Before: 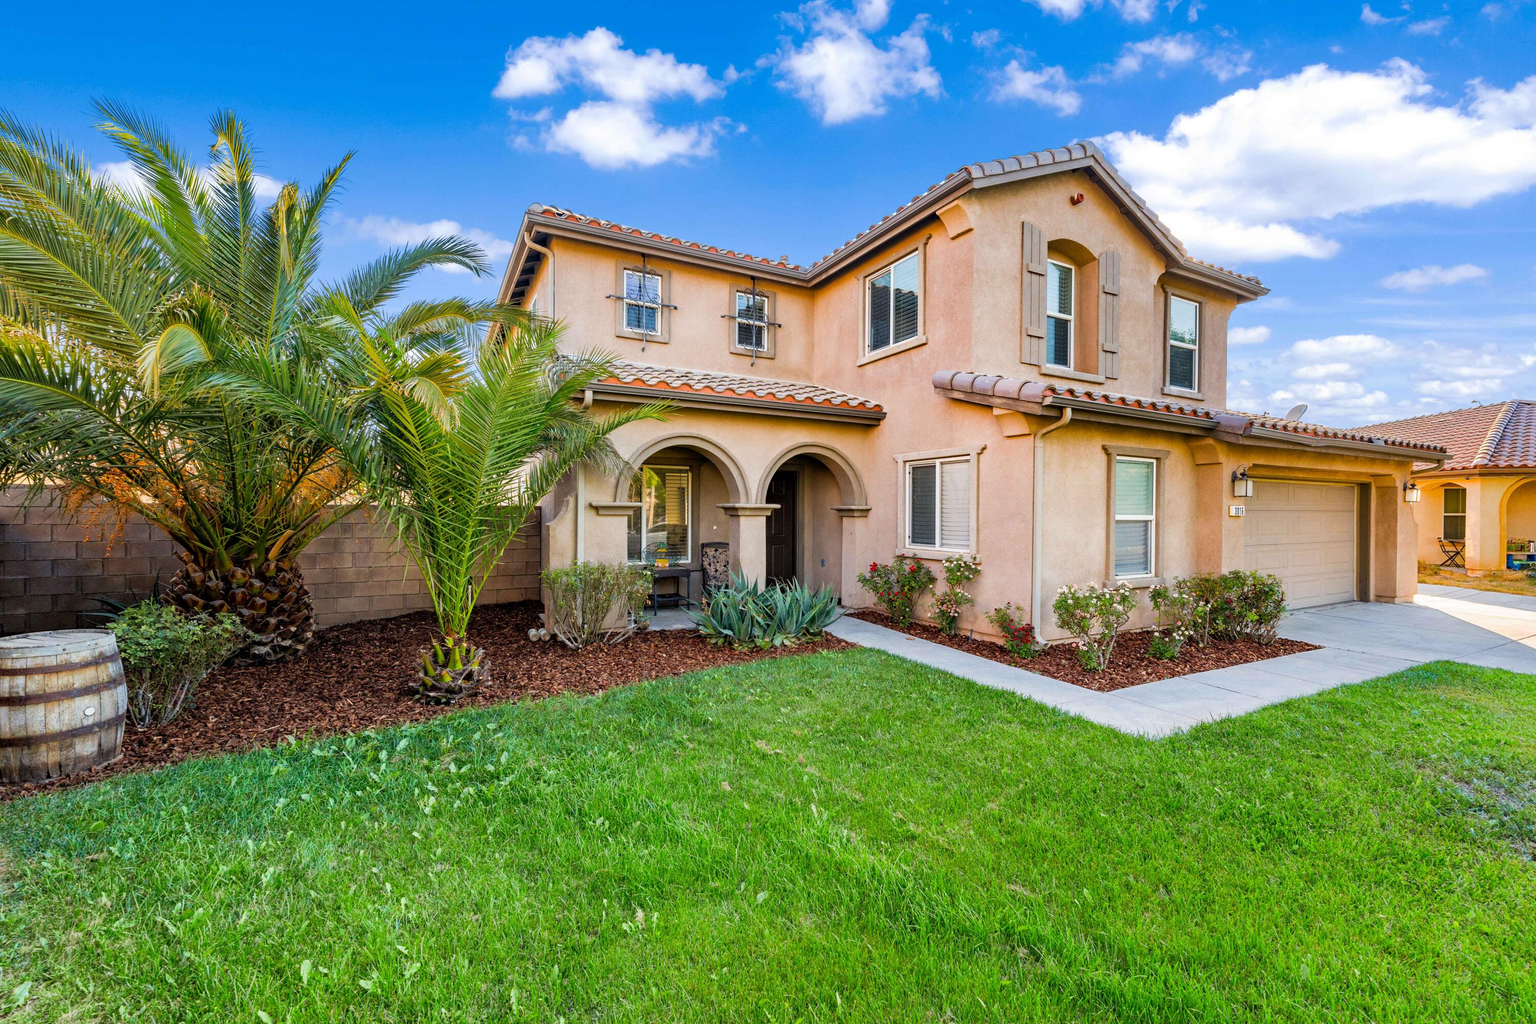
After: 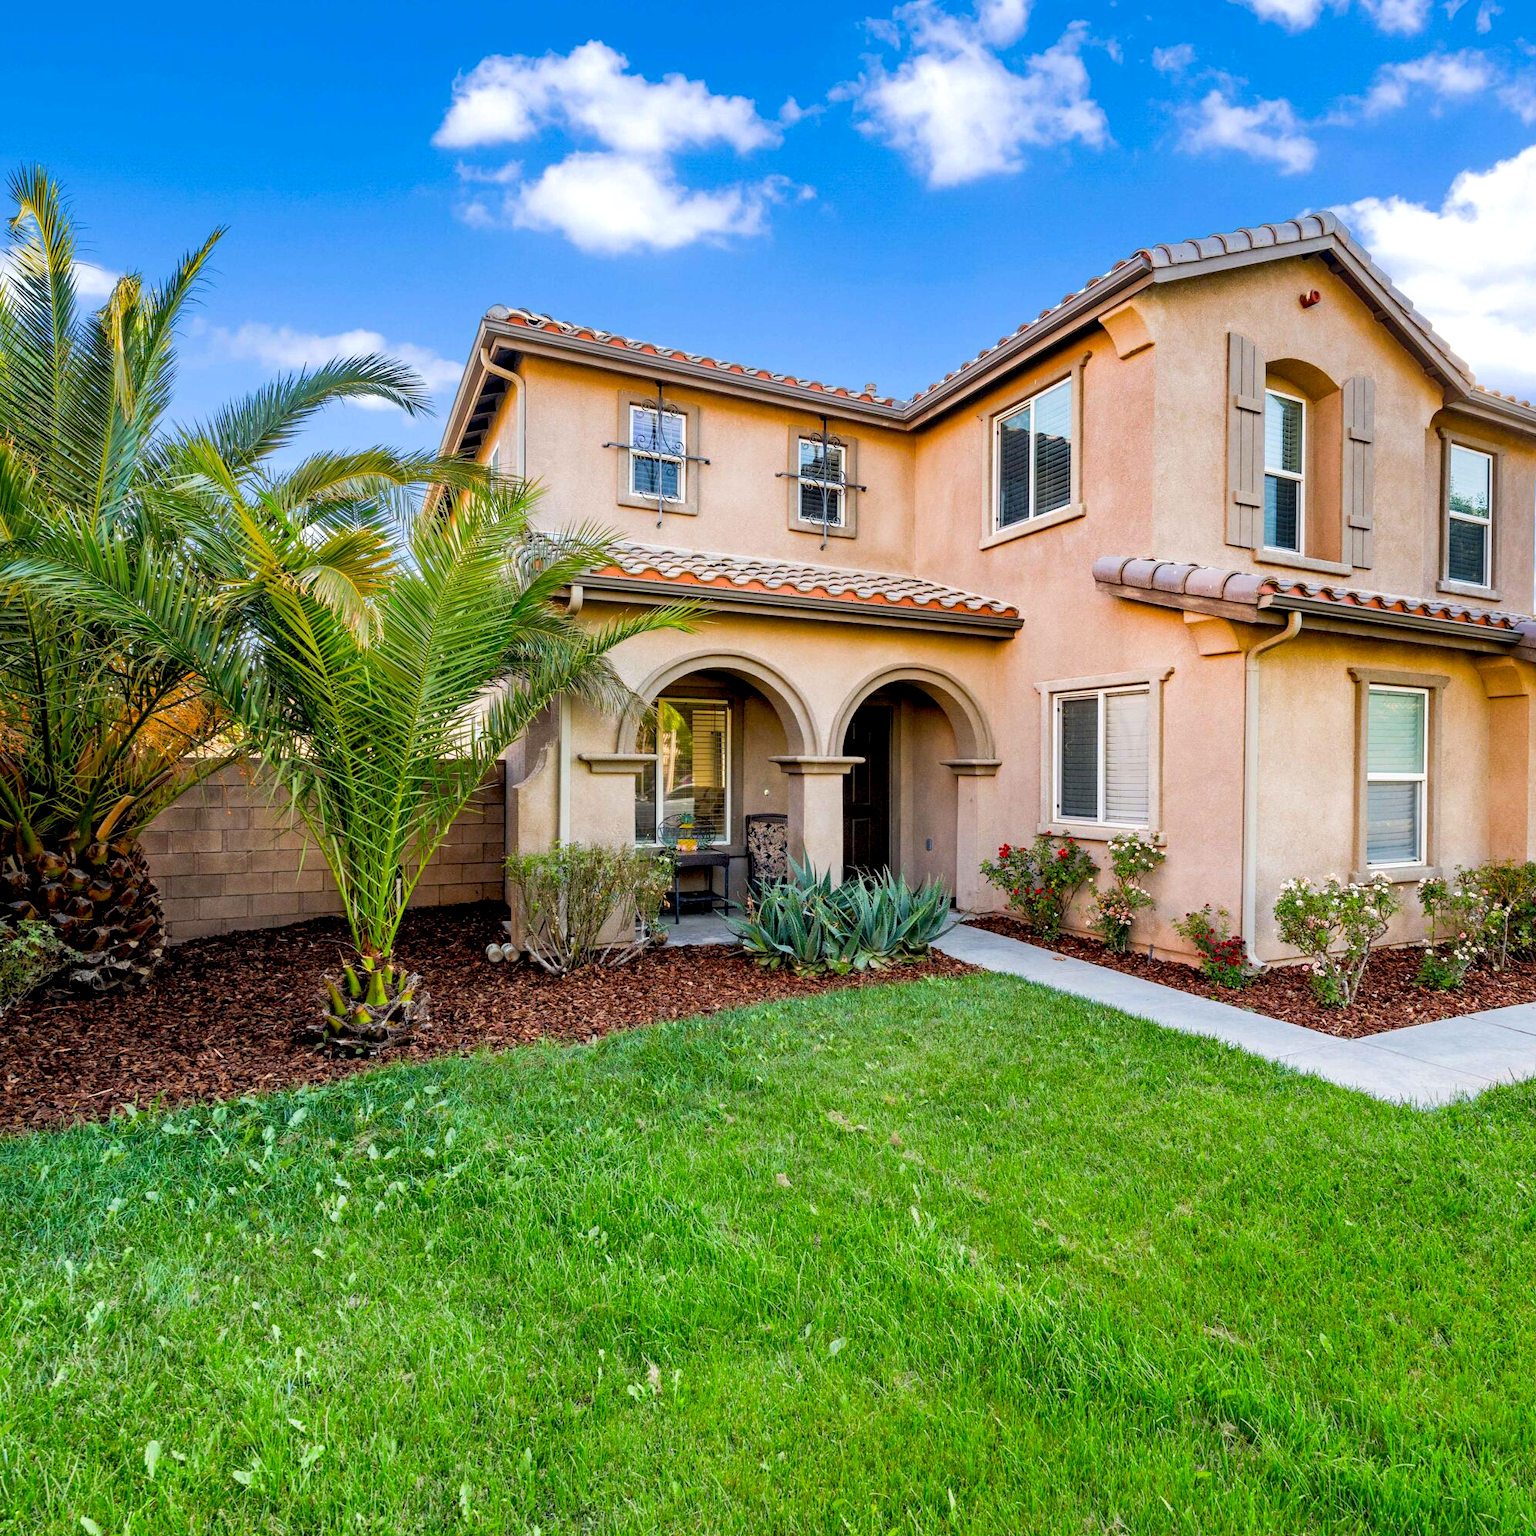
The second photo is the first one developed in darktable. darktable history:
crop and rotate: left 13.342%, right 19.991%
exposure: black level correction 0.009, exposure 0.119 EV, compensate highlight preservation false
